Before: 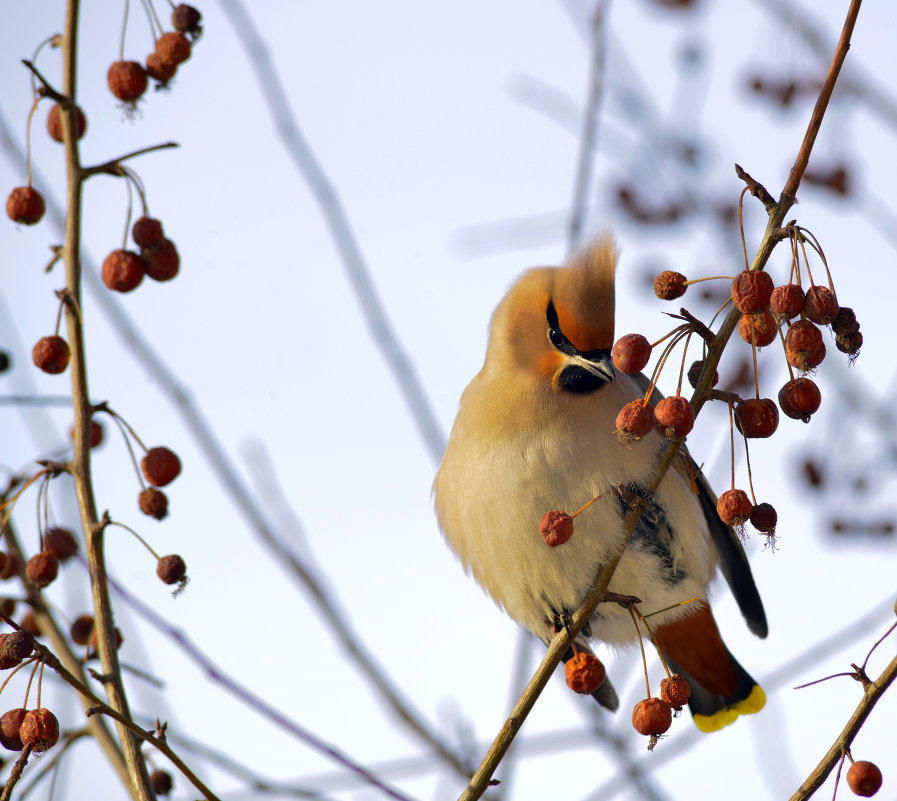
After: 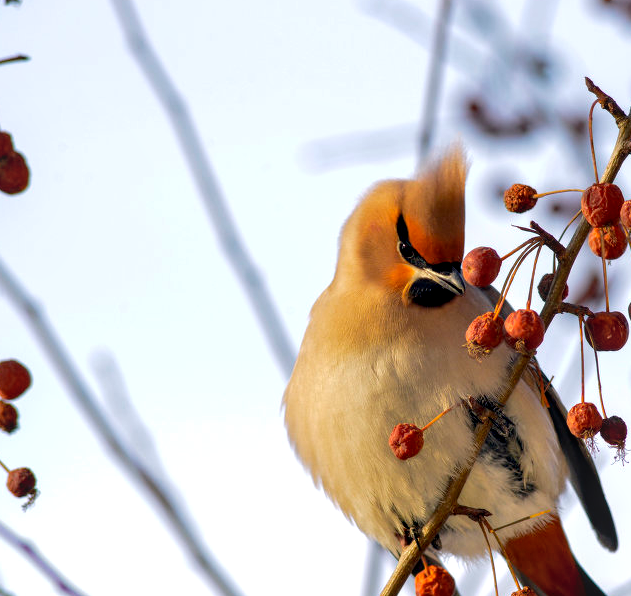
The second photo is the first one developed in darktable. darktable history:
crop and rotate: left 16.787%, top 10.884%, right 12.865%, bottom 14.703%
exposure: black level correction 0.002, exposure 0.147 EV, compensate highlight preservation false
local contrast: on, module defaults
